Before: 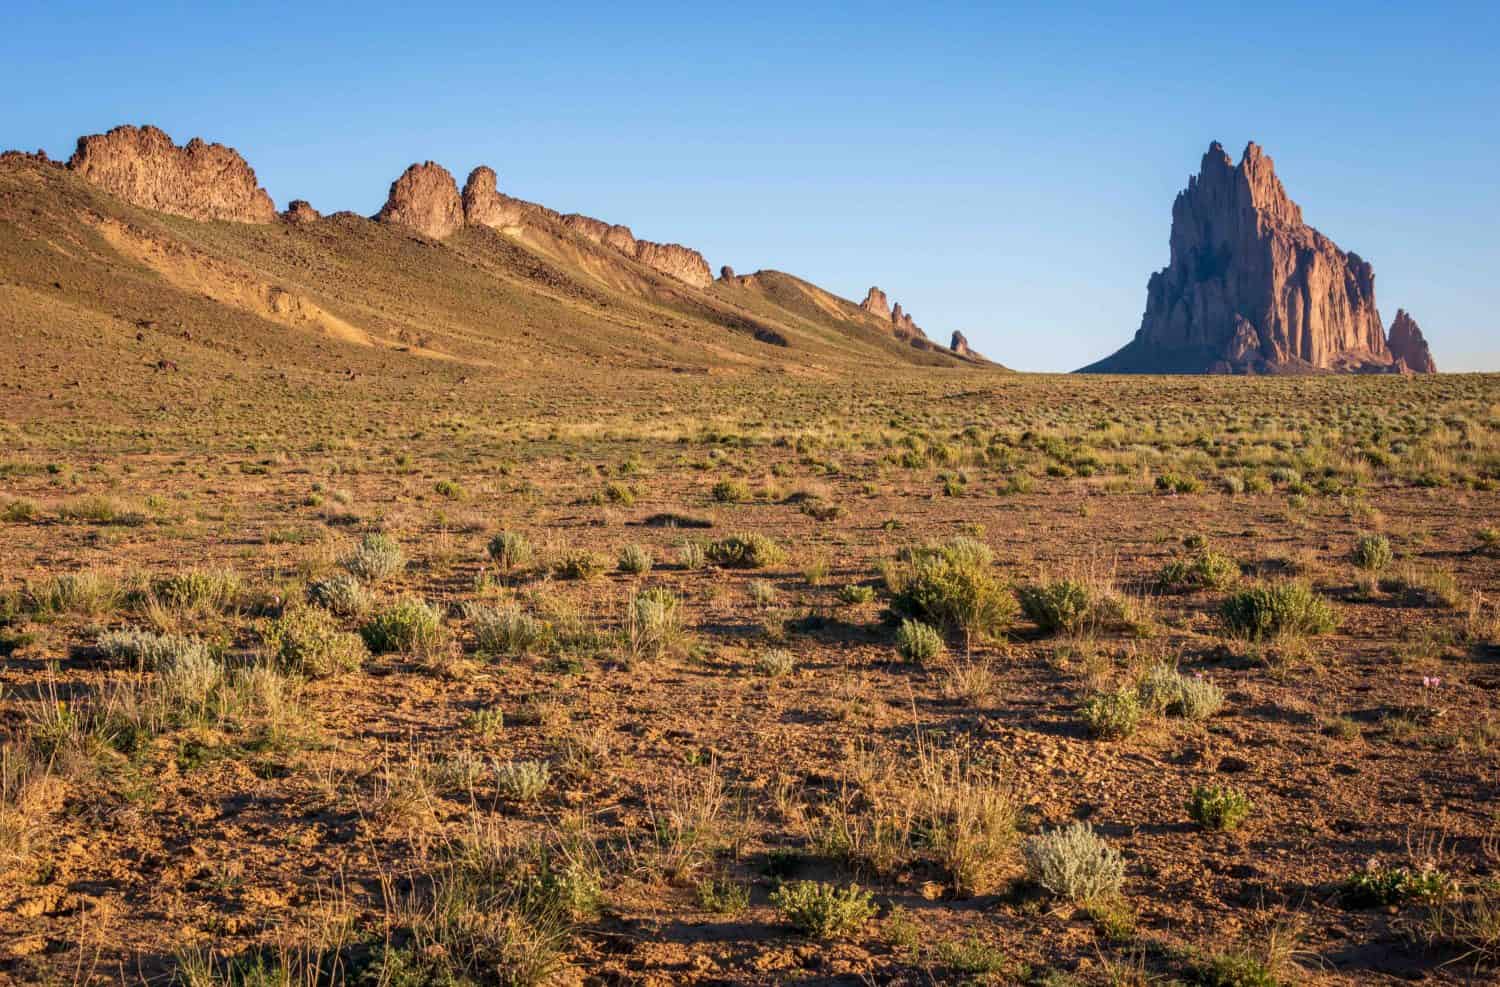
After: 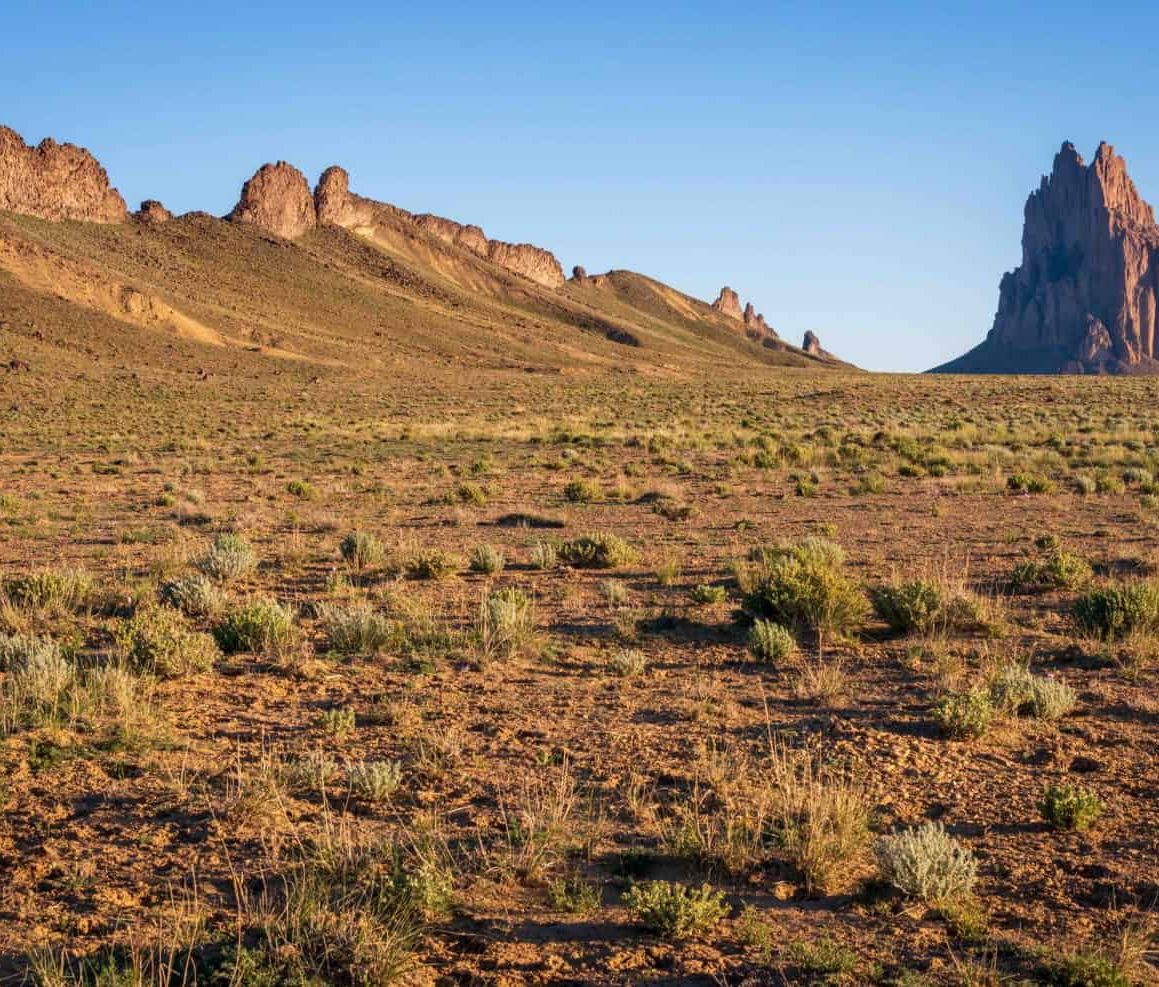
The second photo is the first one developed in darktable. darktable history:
crop: left 9.879%, right 12.824%
